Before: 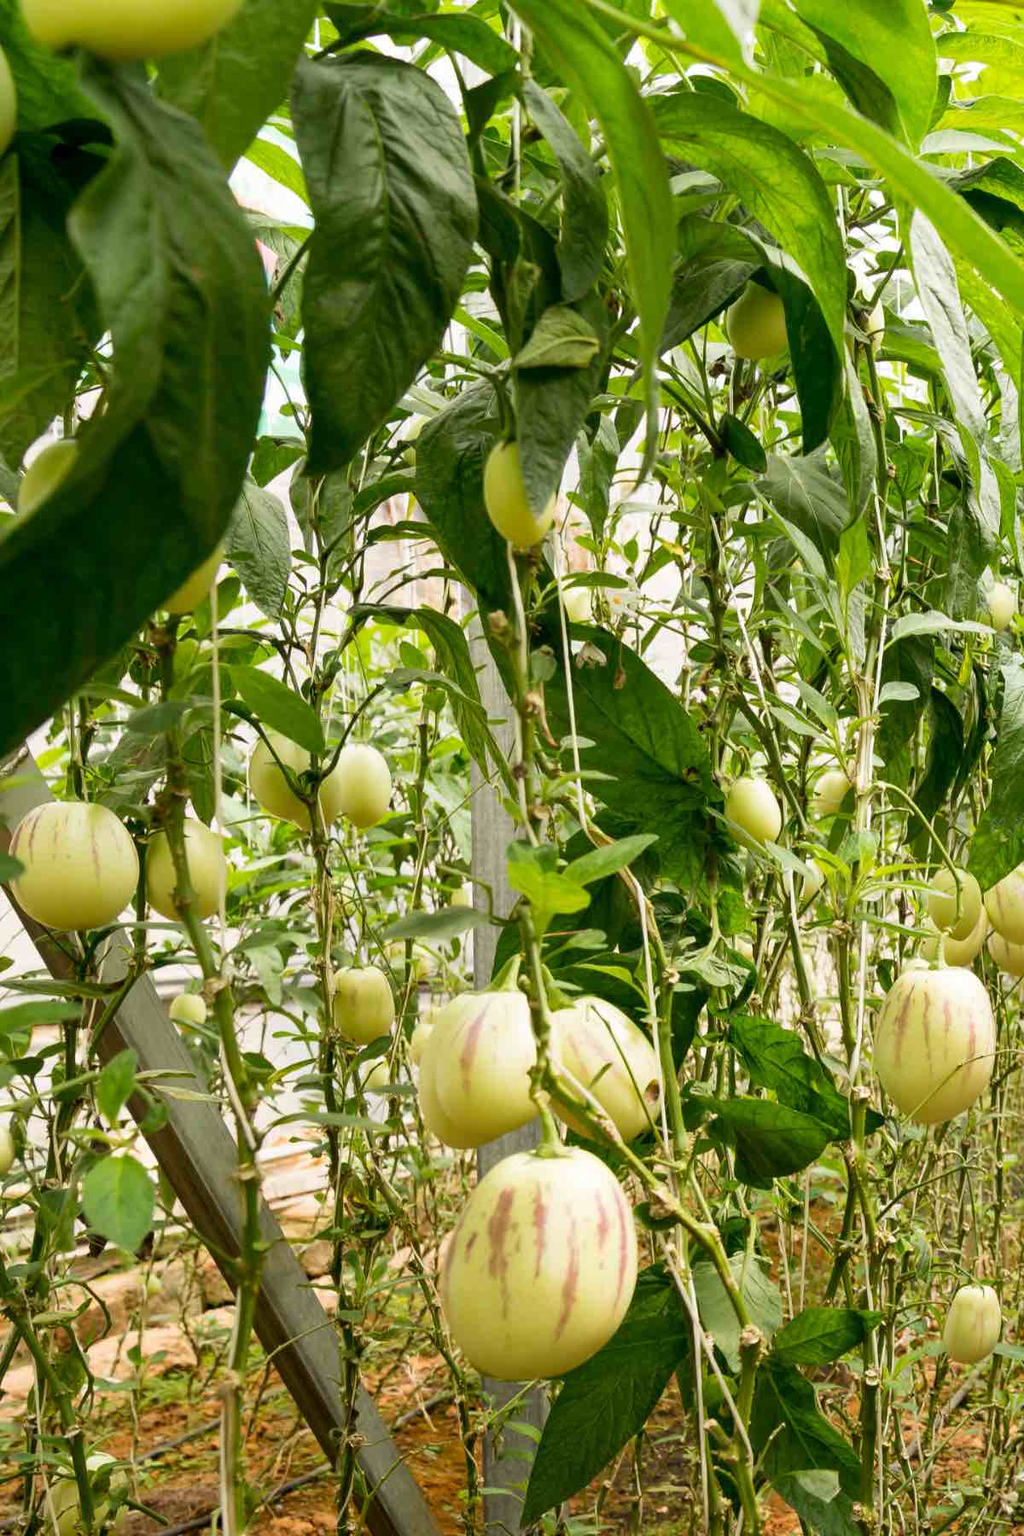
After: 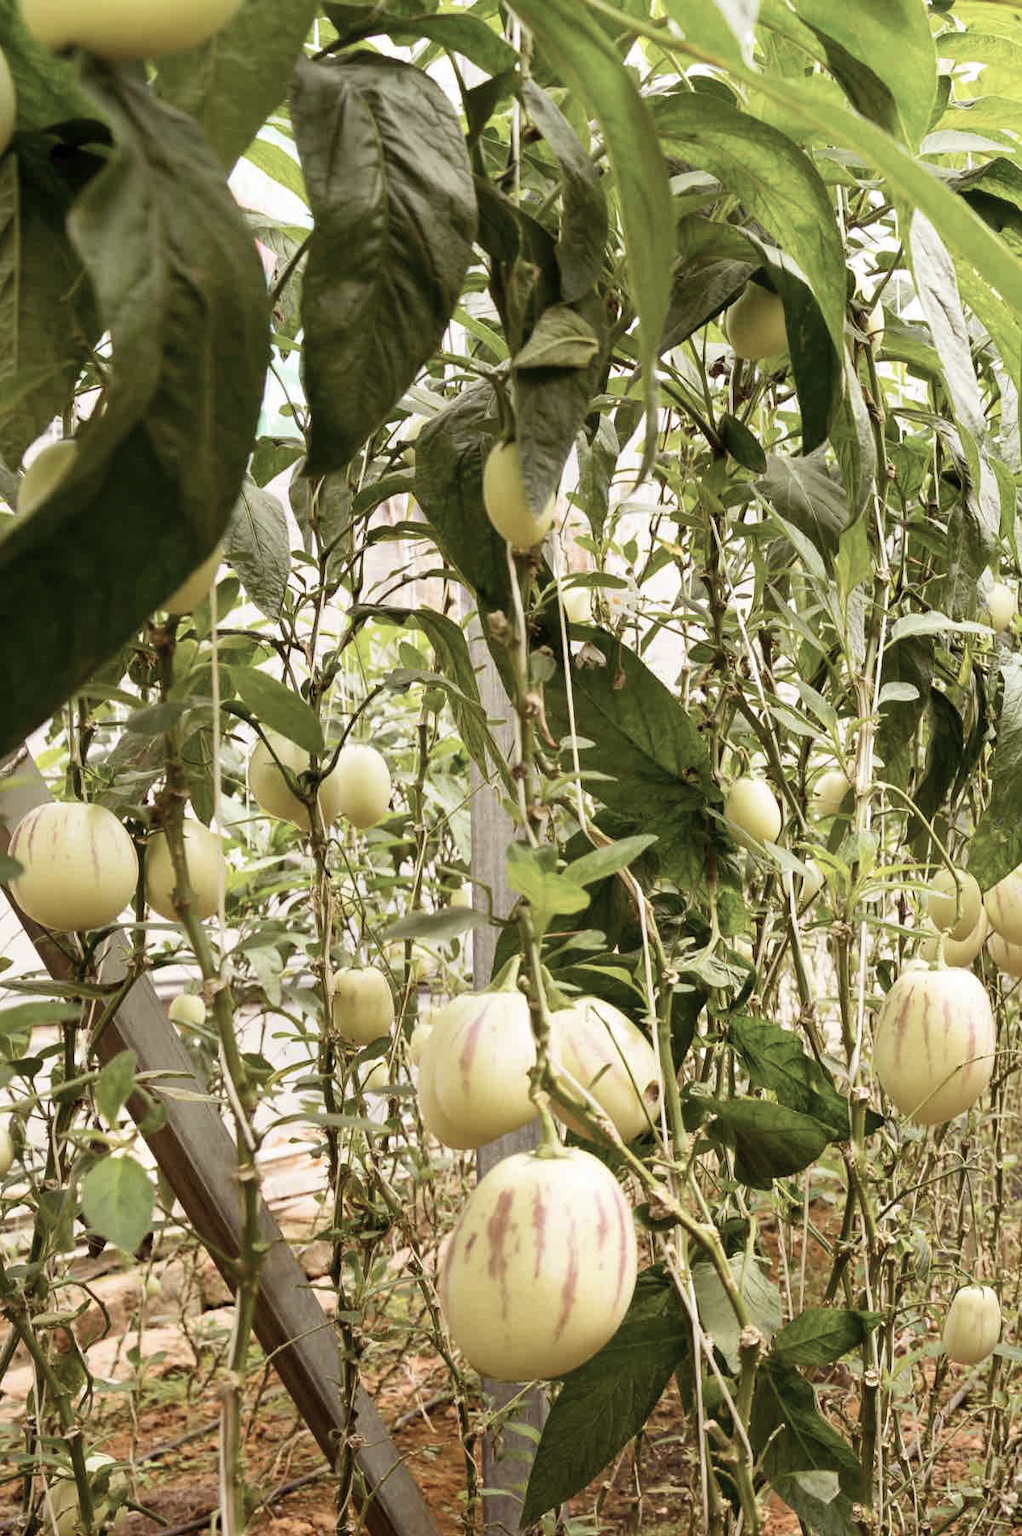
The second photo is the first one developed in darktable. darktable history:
crop and rotate: left 0.126%
rgb levels: mode RGB, independent channels, levels [[0, 0.474, 1], [0, 0.5, 1], [0, 0.5, 1]]
contrast brightness saturation: contrast 0.1, saturation -0.36
